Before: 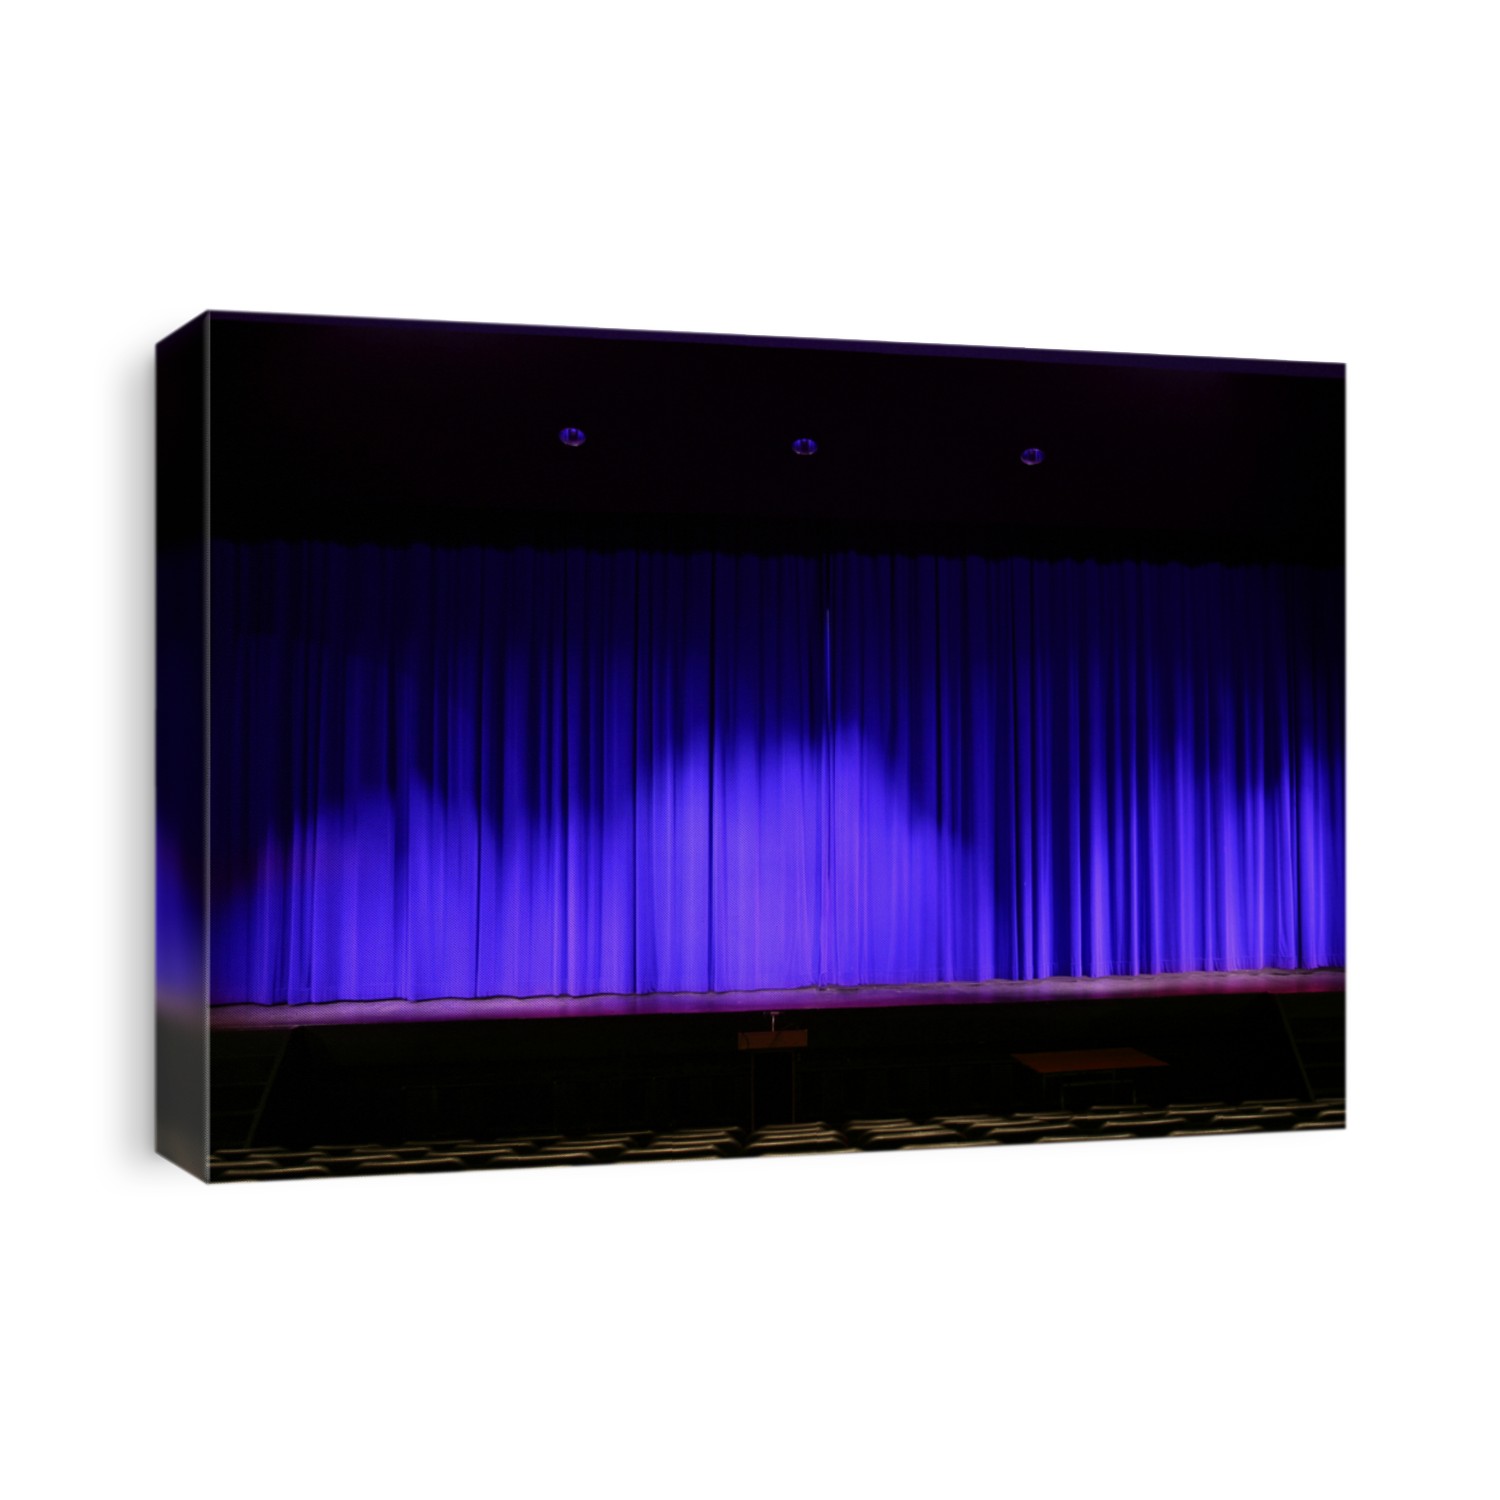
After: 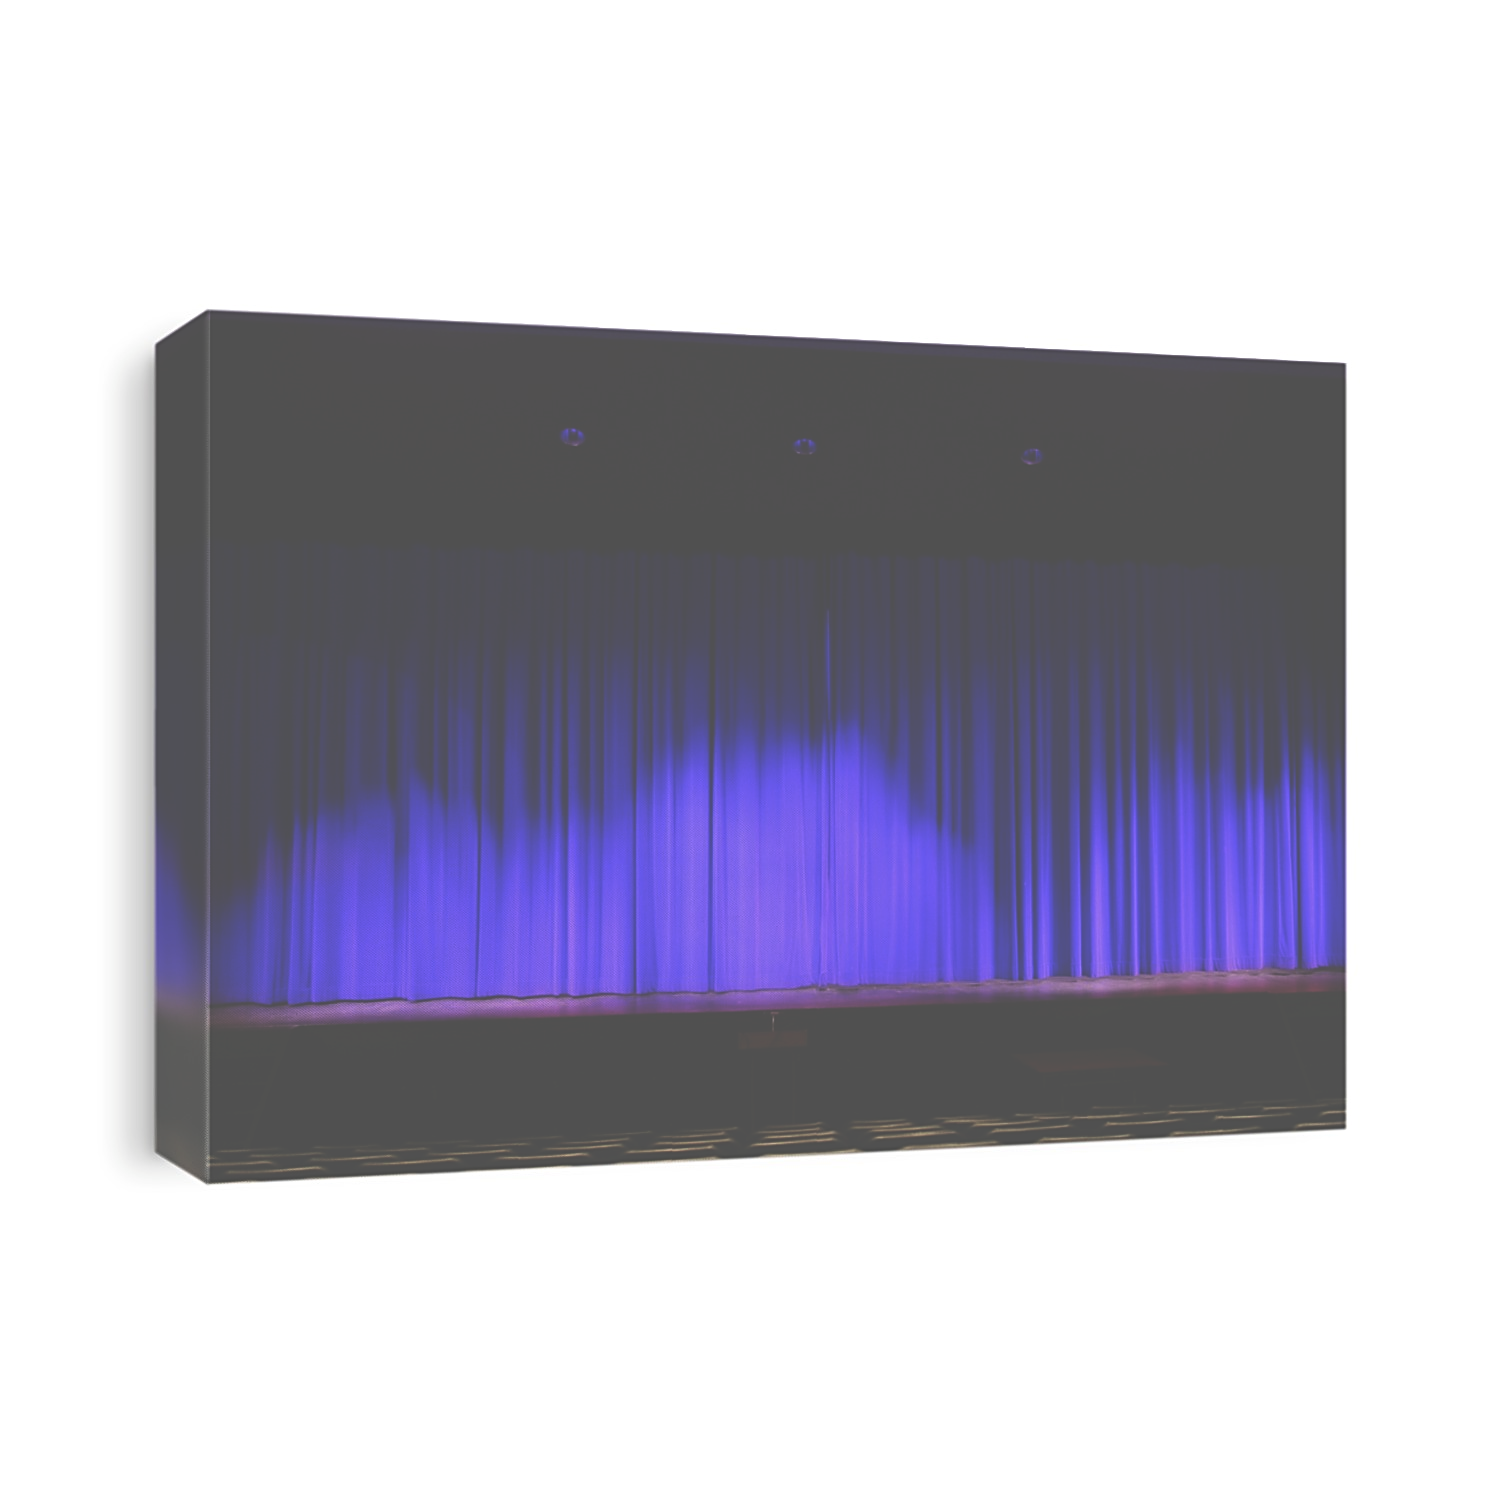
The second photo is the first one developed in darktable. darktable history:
color correction: highlights a* -0.081, highlights b* 0.122
exposure: black level correction -0.087, compensate highlight preservation false
sharpen: on, module defaults
tone equalizer: edges refinement/feathering 500, mask exposure compensation -1.57 EV, preserve details no
